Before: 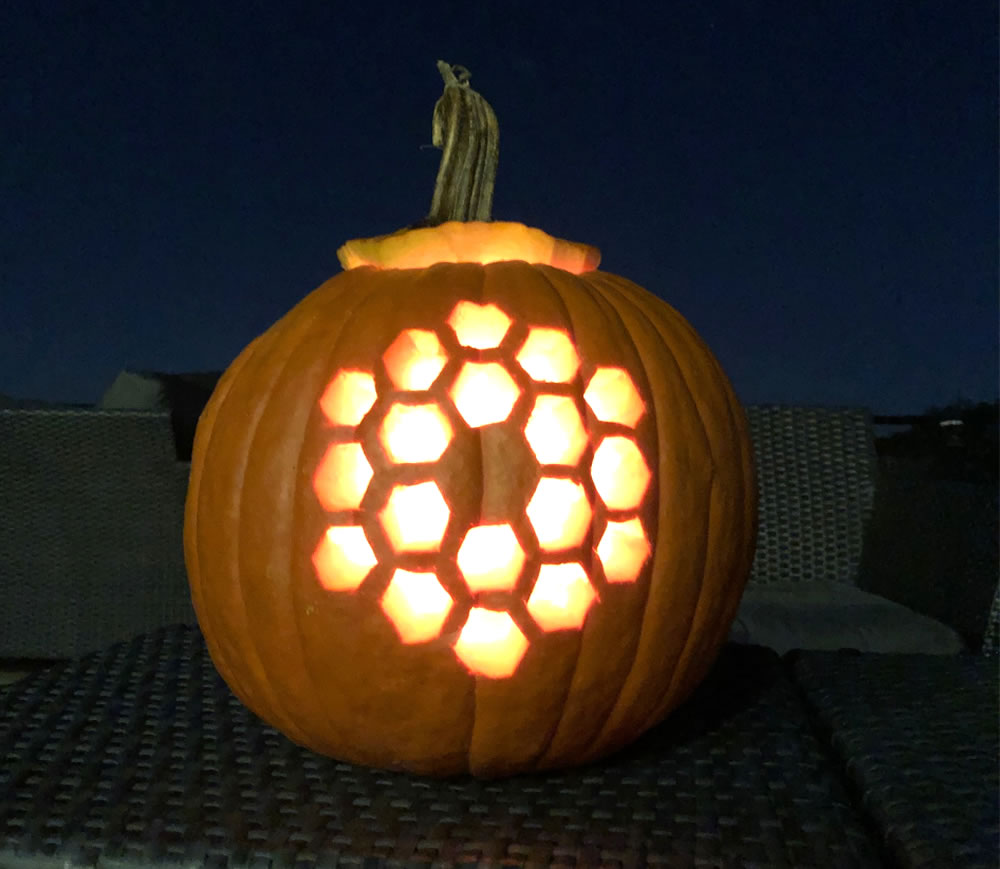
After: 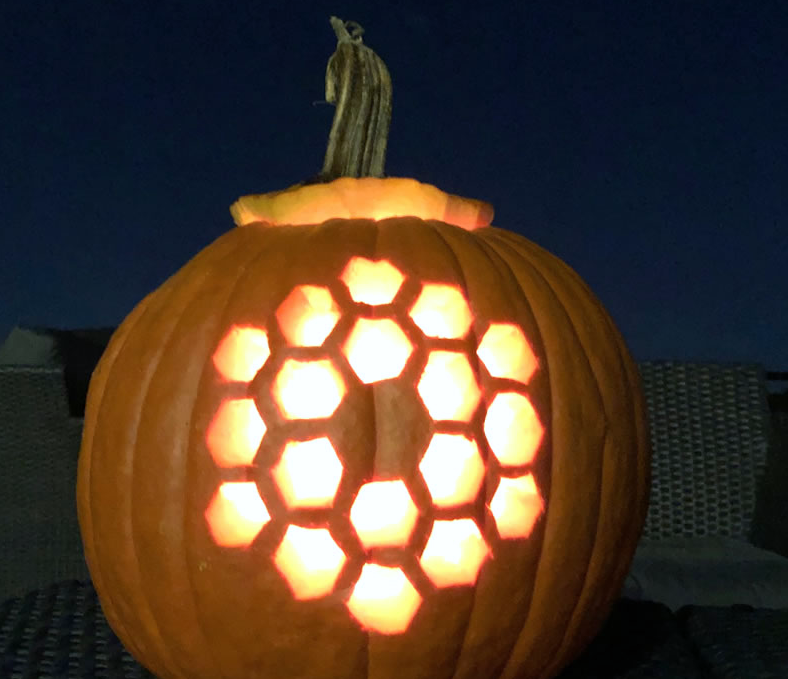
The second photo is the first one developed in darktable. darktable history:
color correction: highlights a* -0.137, highlights b* -5.91, shadows a* -0.137, shadows b* -0.137
crop and rotate: left 10.77%, top 5.1%, right 10.41%, bottom 16.76%
